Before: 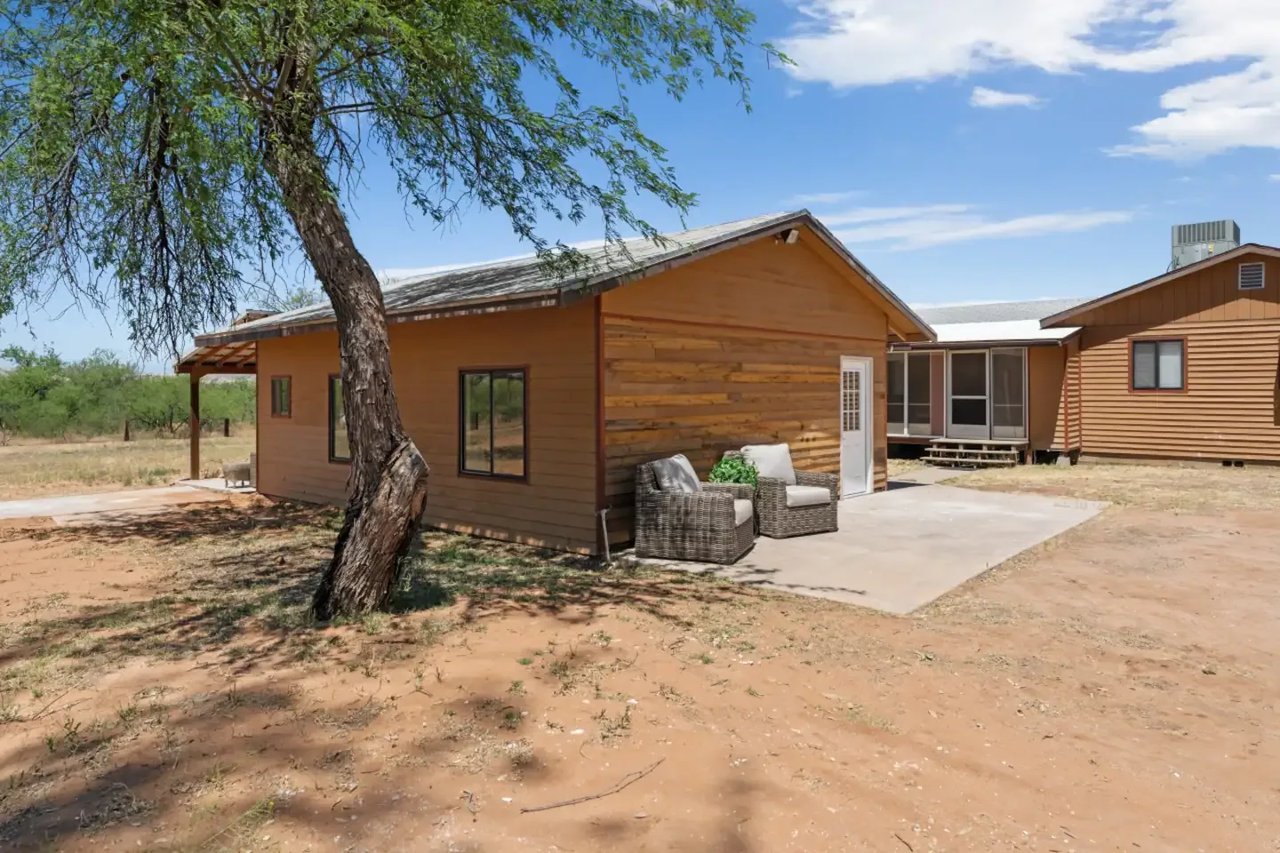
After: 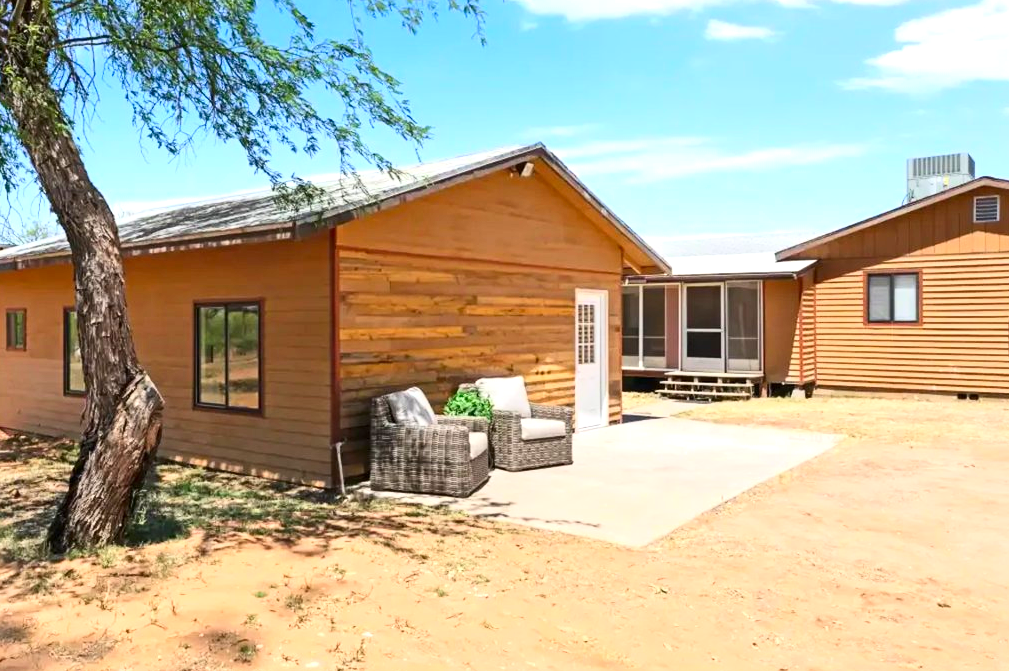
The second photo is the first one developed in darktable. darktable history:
crop and rotate: left 20.74%, top 7.912%, right 0.375%, bottom 13.378%
exposure: exposure 0.669 EV, compensate highlight preservation false
contrast brightness saturation: contrast 0.23, brightness 0.1, saturation 0.29
